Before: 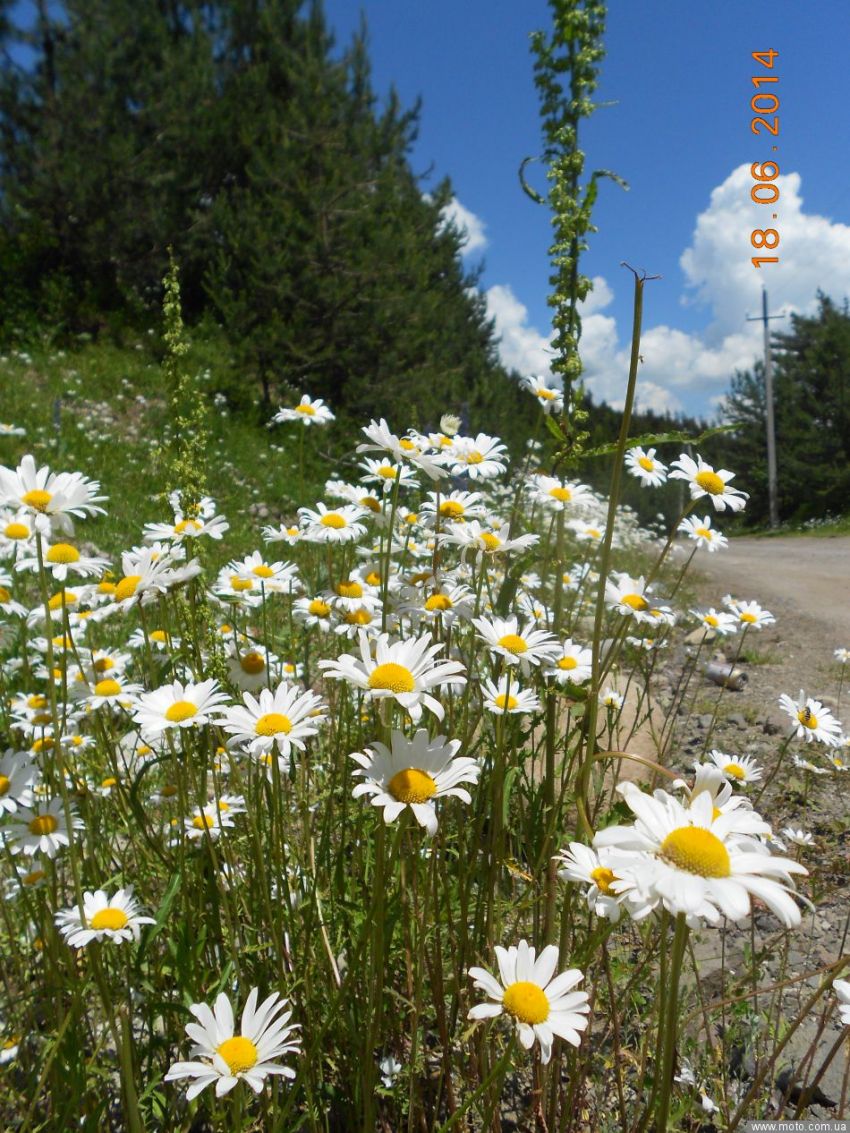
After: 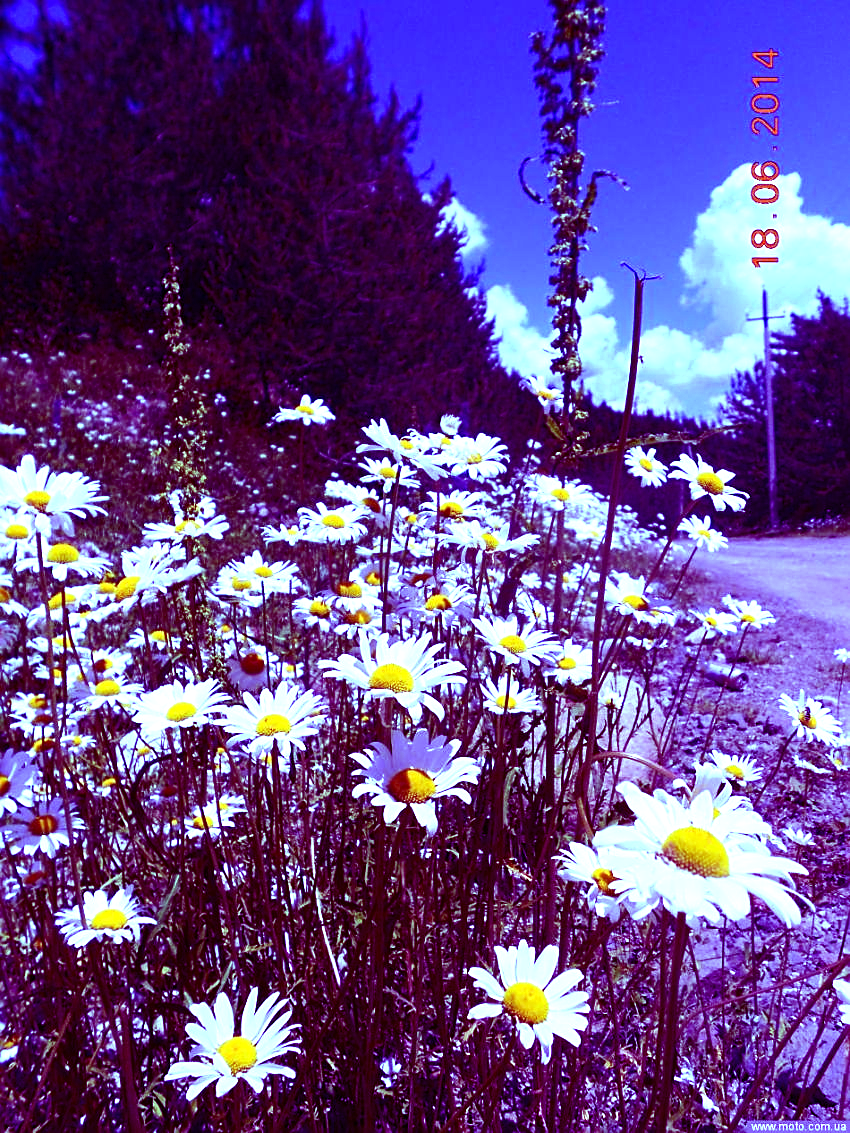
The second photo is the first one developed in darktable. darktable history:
sharpen: on, module defaults
white balance: red 0.766, blue 1.537
exposure: black level correction 0, exposure 0.953 EV, compensate exposure bias true, compensate highlight preservation false
color balance: mode lift, gamma, gain (sRGB), lift [1, 1, 0.101, 1]
